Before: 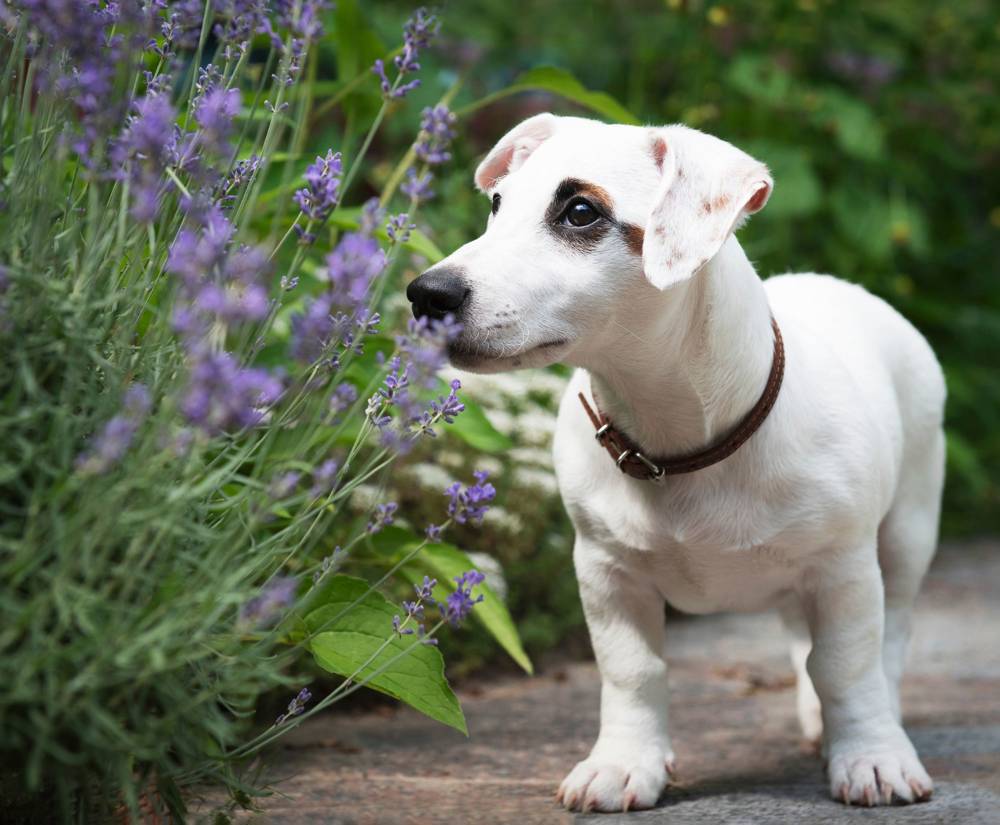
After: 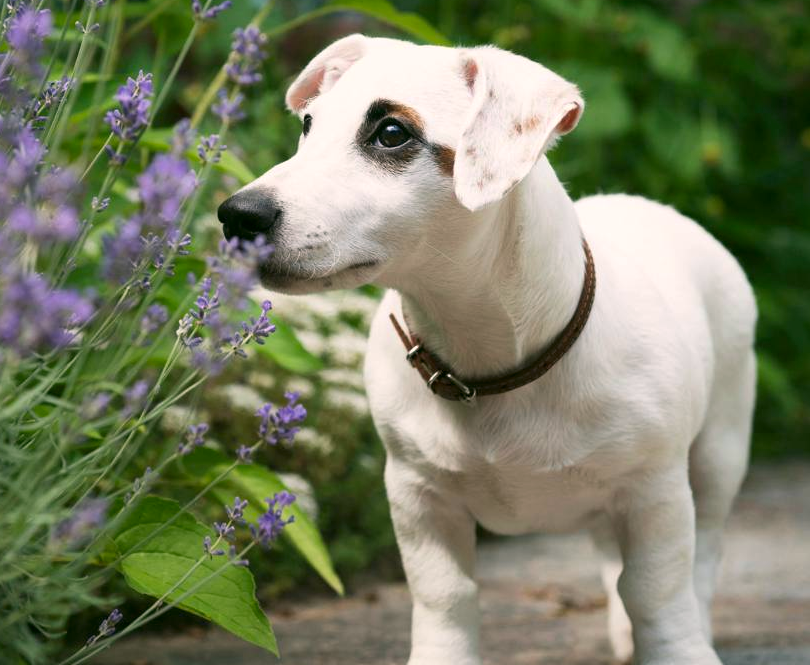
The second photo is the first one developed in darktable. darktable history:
crop: left 18.914%, top 9.693%, right 0.001%, bottom 9.677%
color correction: highlights a* 4.42, highlights b* 4.97, shadows a* -7.19, shadows b* 4.91
